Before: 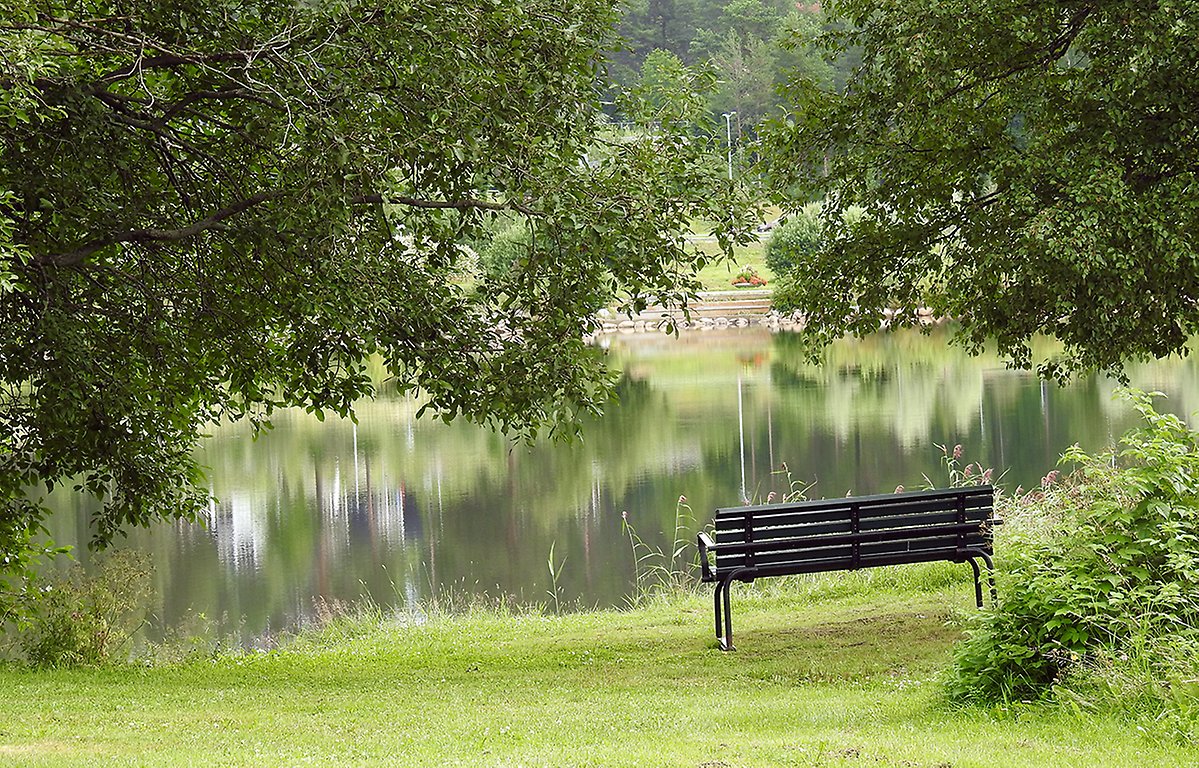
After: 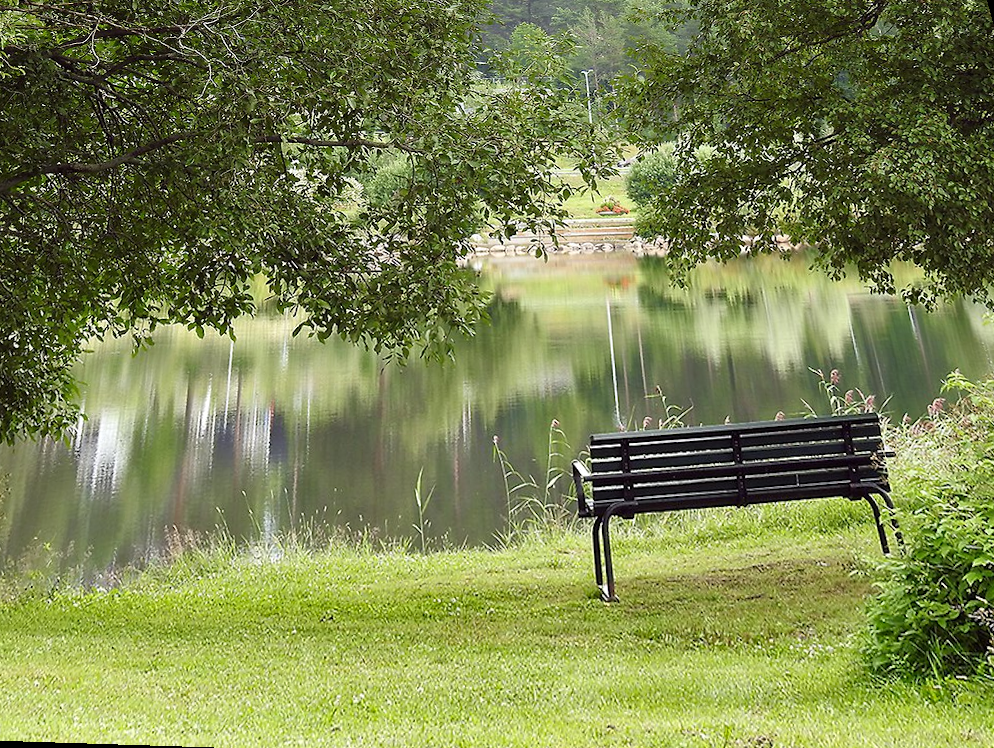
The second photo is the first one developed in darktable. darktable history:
shadows and highlights: shadows 12, white point adjustment 1.2, soften with gaussian
rotate and perspective: rotation 0.72°, lens shift (vertical) -0.352, lens shift (horizontal) -0.051, crop left 0.152, crop right 0.859, crop top 0.019, crop bottom 0.964
